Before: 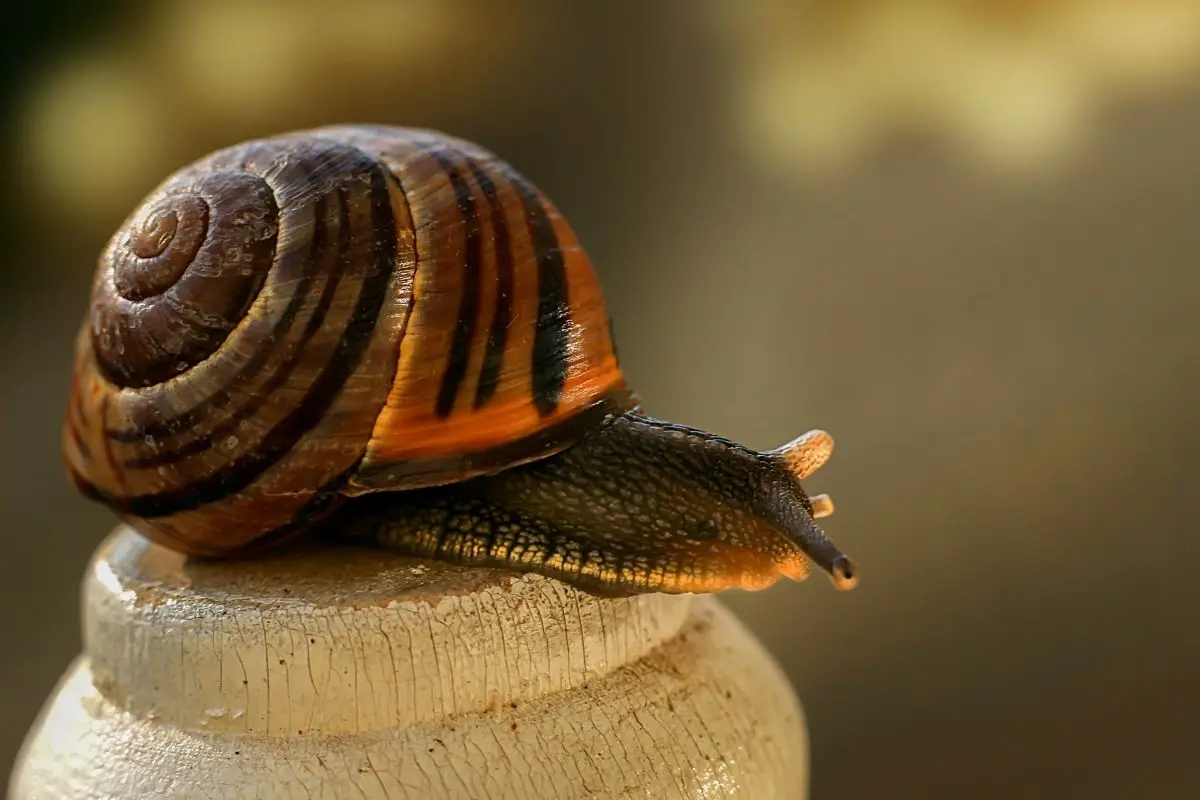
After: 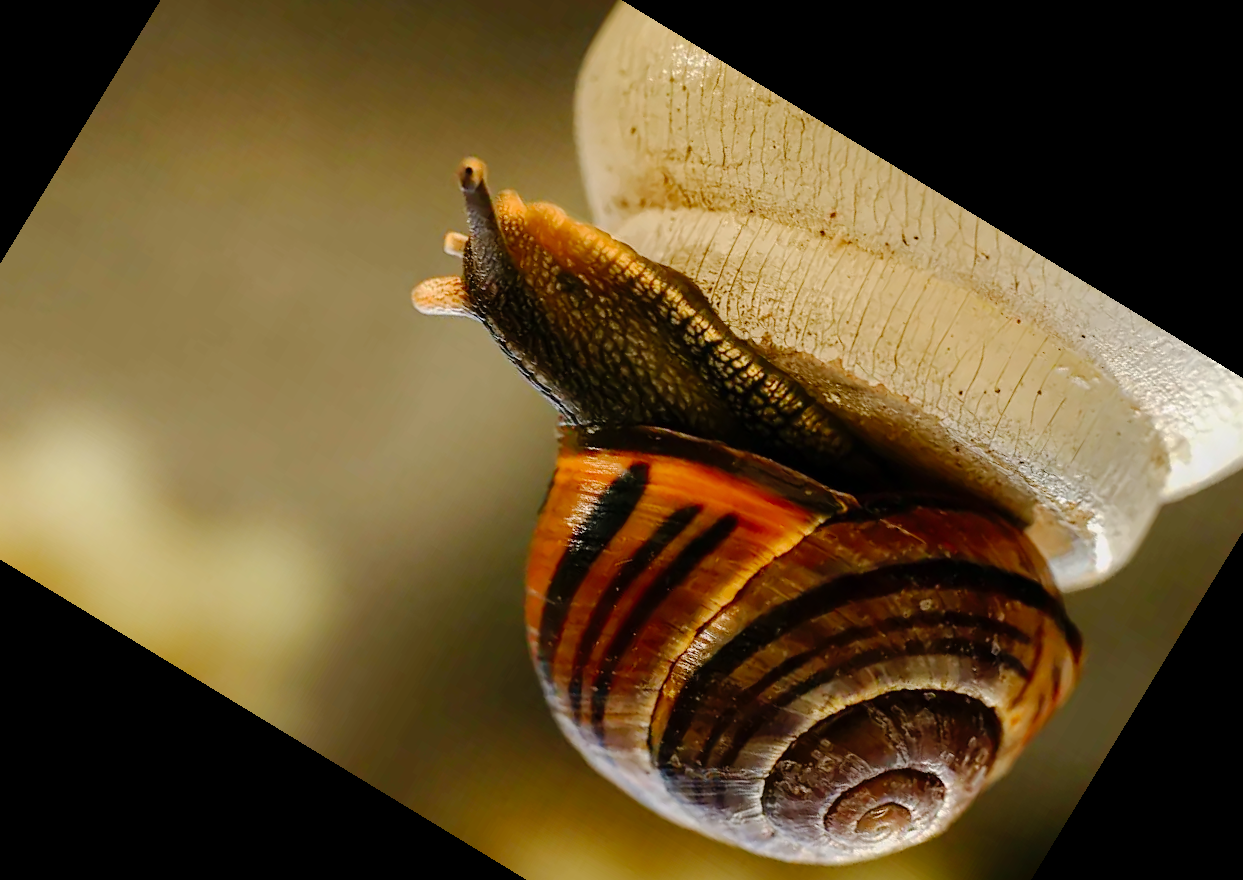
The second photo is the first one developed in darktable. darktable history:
crop and rotate: angle 148.68°, left 9.111%, top 15.603%, right 4.588%, bottom 17.041%
tone curve: curves: ch0 [(0, 0) (0.003, 0.001) (0.011, 0.008) (0.025, 0.015) (0.044, 0.025) (0.069, 0.037) (0.1, 0.056) (0.136, 0.091) (0.177, 0.157) (0.224, 0.231) (0.277, 0.319) (0.335, 0.4) (0.399, 0.493) (0.468, 0.571) (0.543, 0.645) (0.623, 0.706) (0.709, 0.77) (0.801, 0.838) (0.898, 0.918) (1, 1)], preserve colors none
